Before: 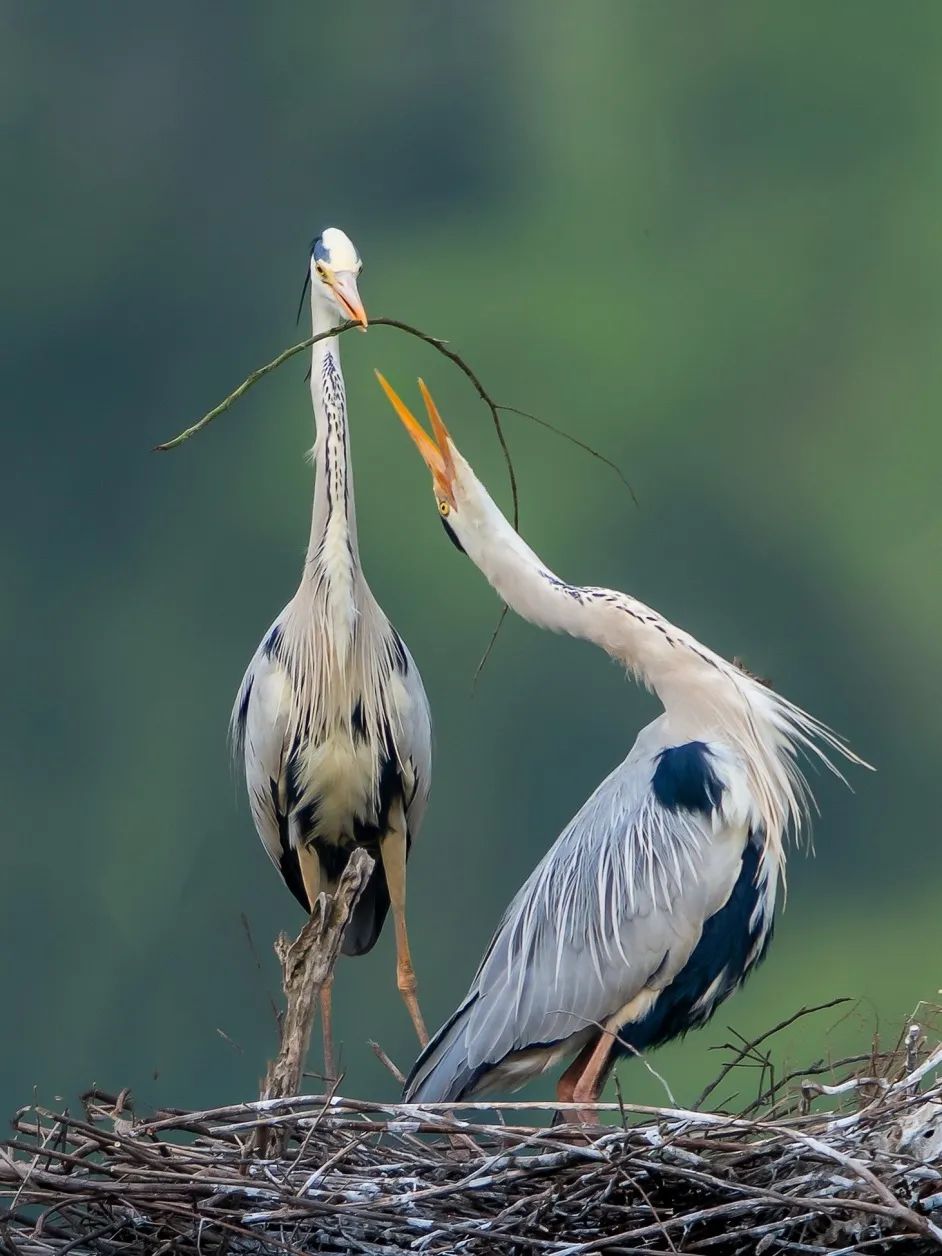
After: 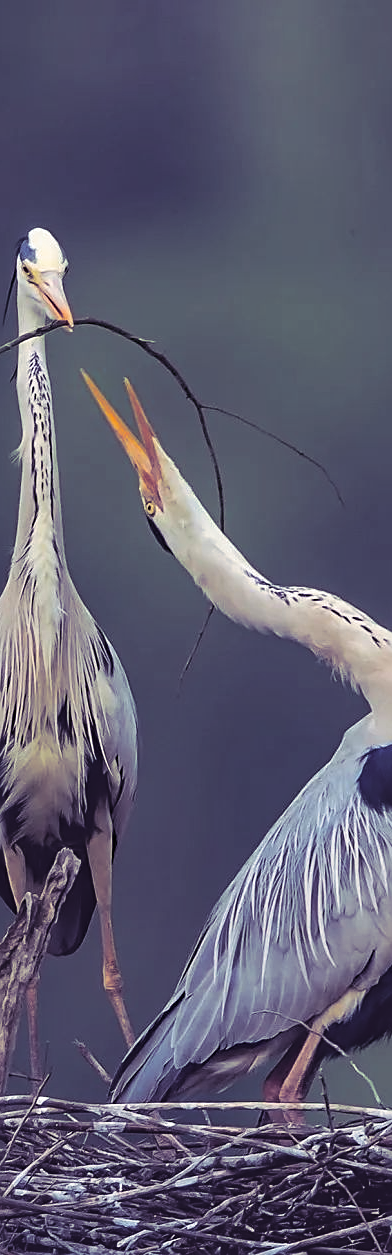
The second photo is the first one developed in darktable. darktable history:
crop: left 31.229%, right 27.105%
exposure: black level correction -0.015, exposure -0.125 EV, compensate highlight preservation false
sharpen: on, module defaults
shadows and highlights: shadows 20.91, highlights -82.73, soften with gaussian
haze removal: compatibility mode true, adaptive false
split-toning: shadows › hue 255.6°, shadows › saturation 0.66, highlights › hue 43.2°, highlights › saturation 0.68, balance -50.1
